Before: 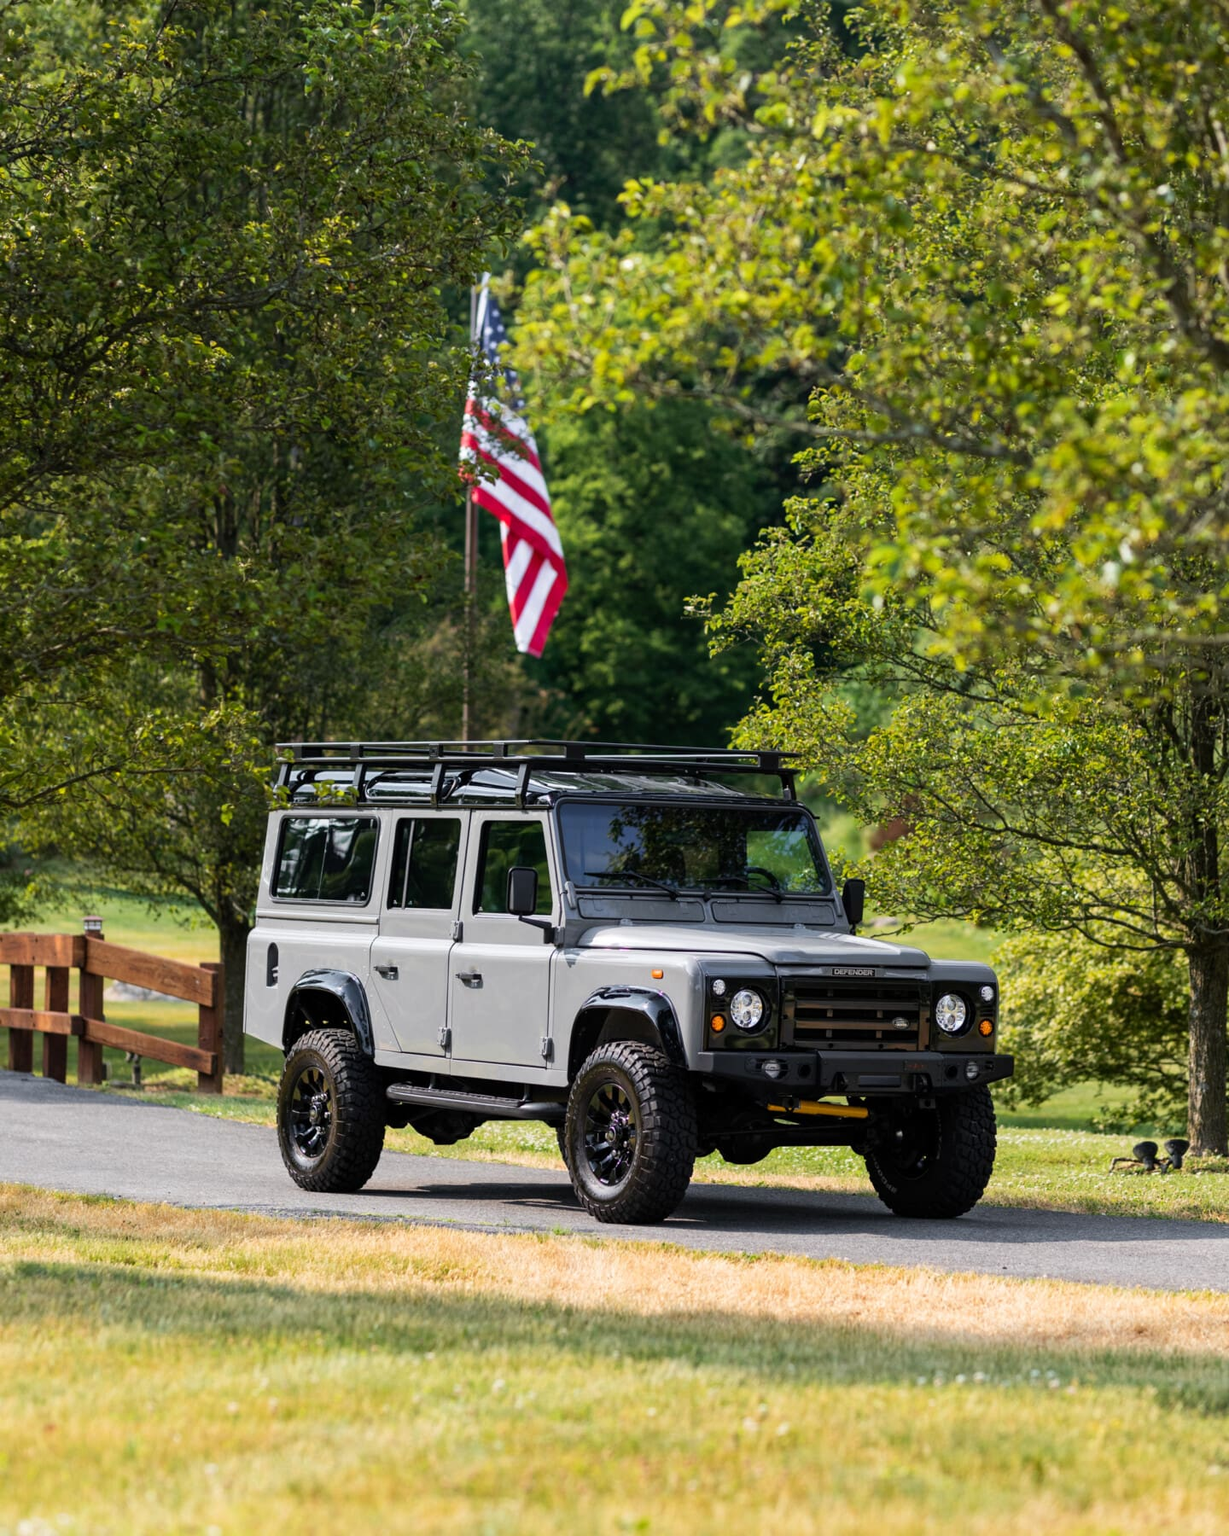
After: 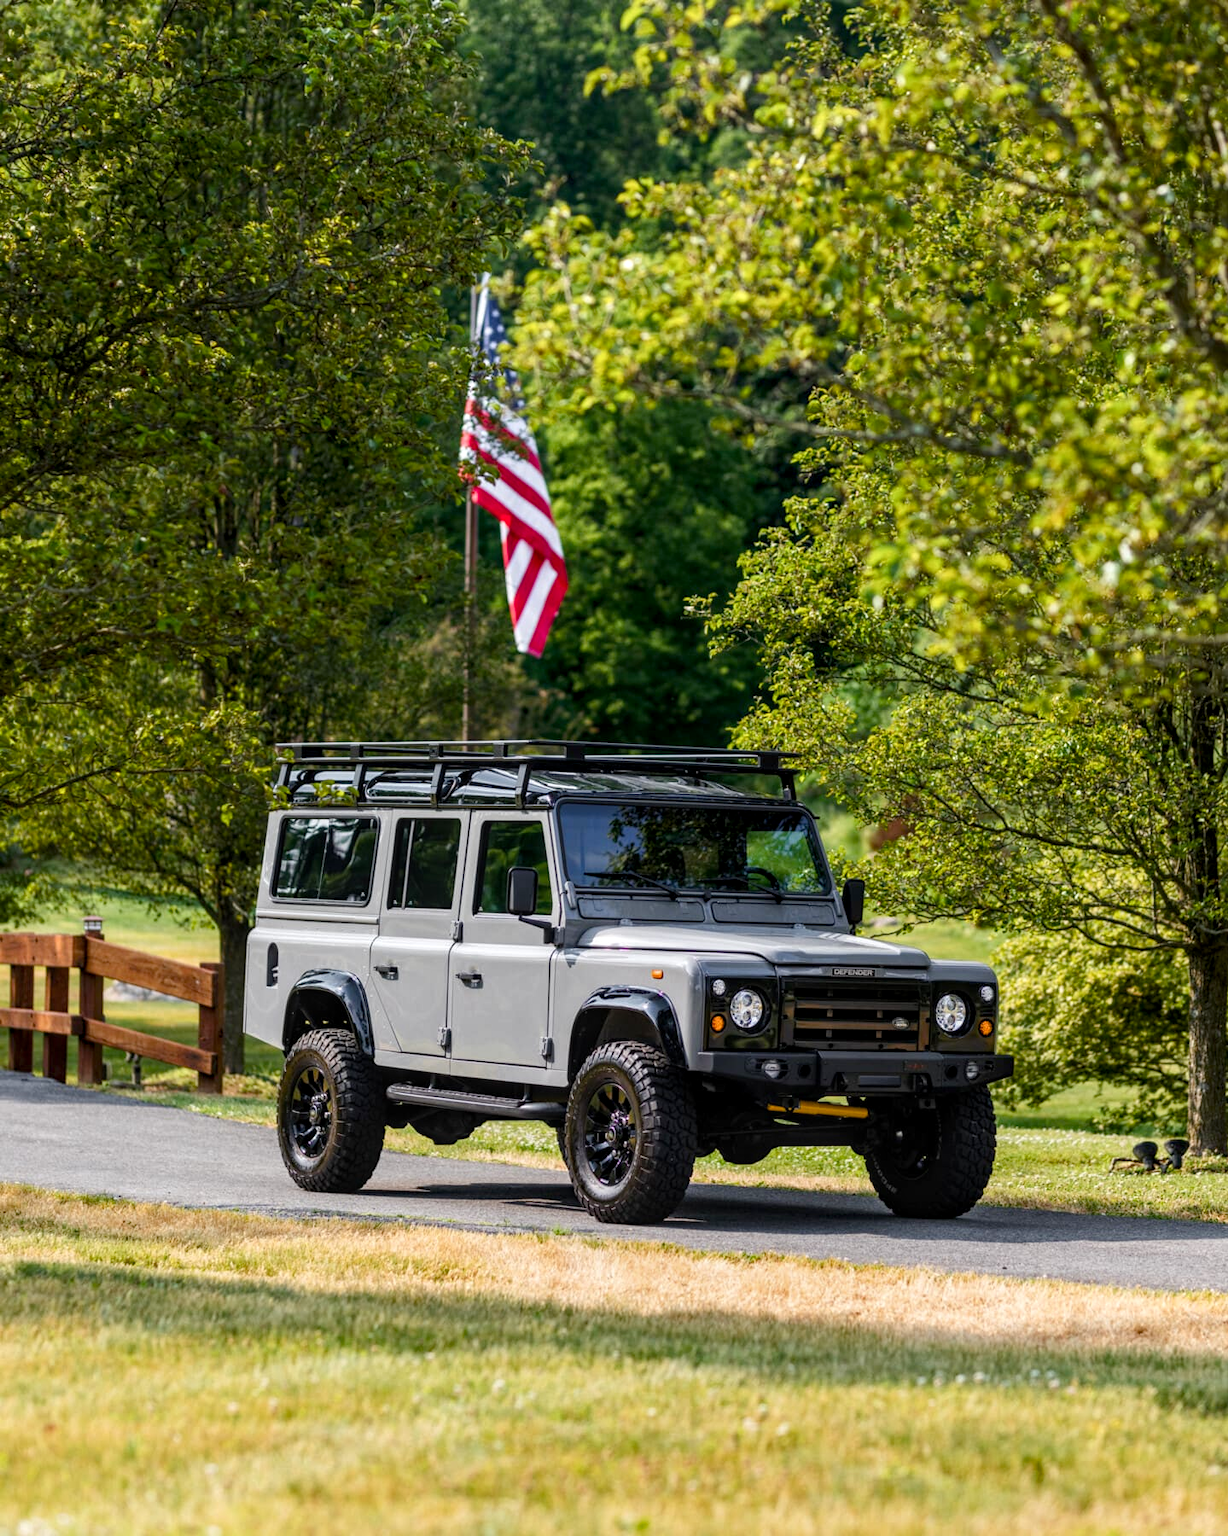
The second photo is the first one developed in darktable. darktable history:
color balance rgb: perceptual saturation grading › global saturation 20%, perceptual saturation grading › highlights -25%, perceptual saturation grading › shadows 25%
local contrast: detail 130%
